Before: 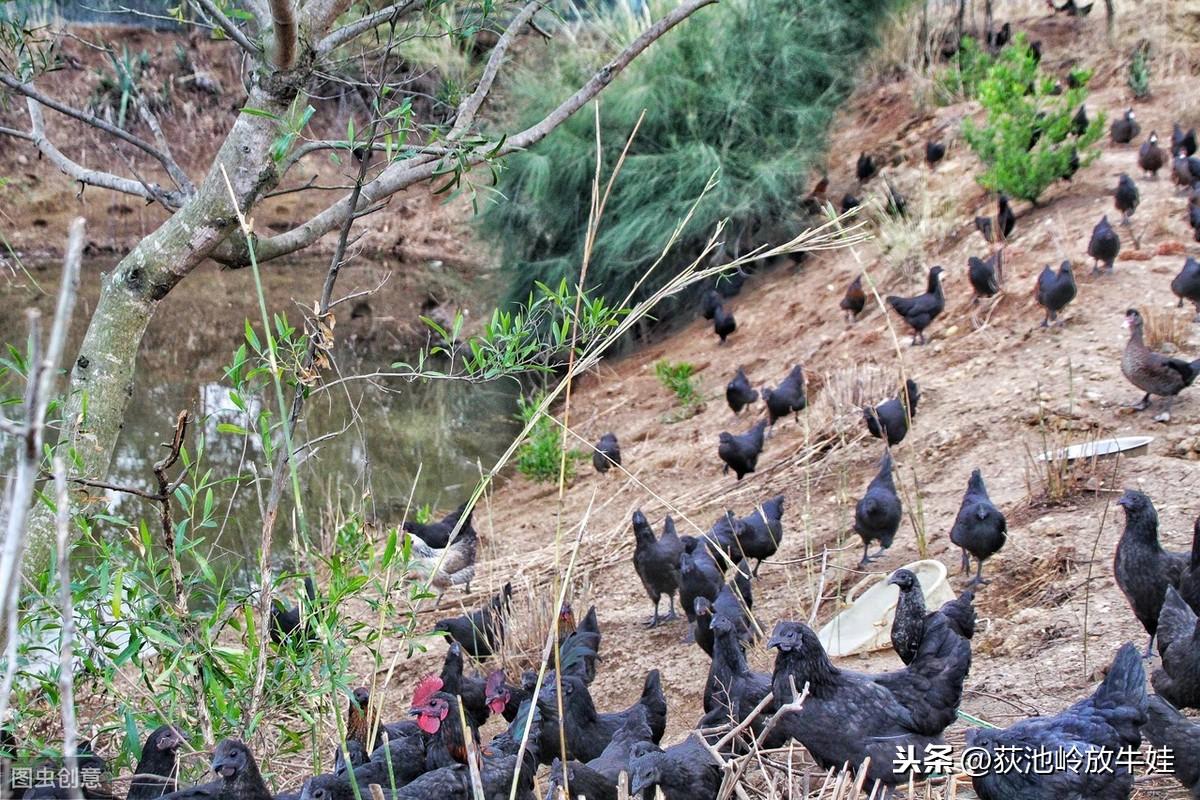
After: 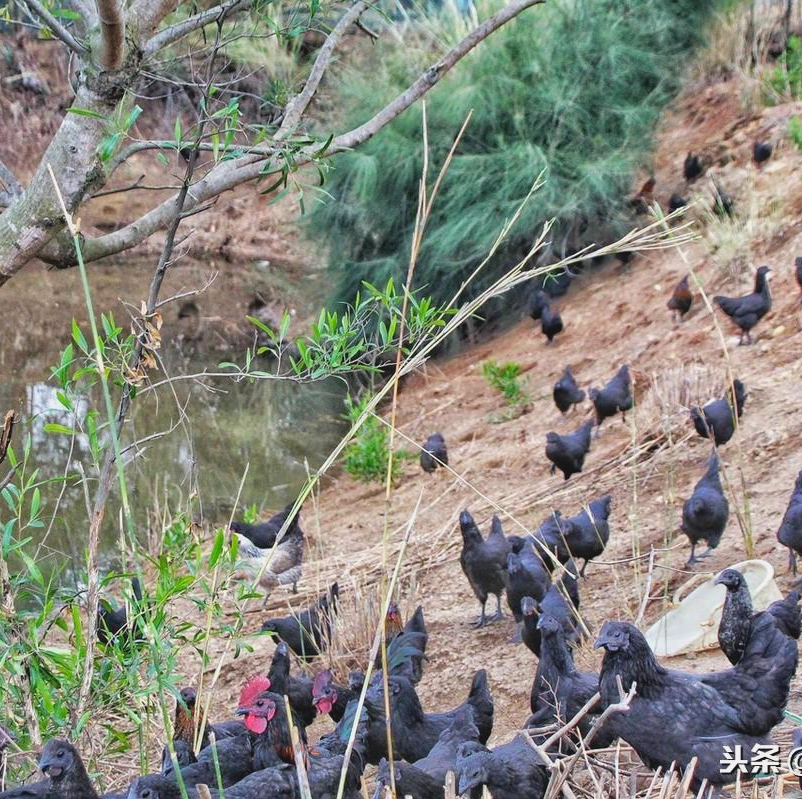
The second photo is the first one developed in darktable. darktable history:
contrast brightness saturation: contrast -0.095, brightness 0.049, saturation 0.077
crop and rotate: left 14.463%, right 18.69%
